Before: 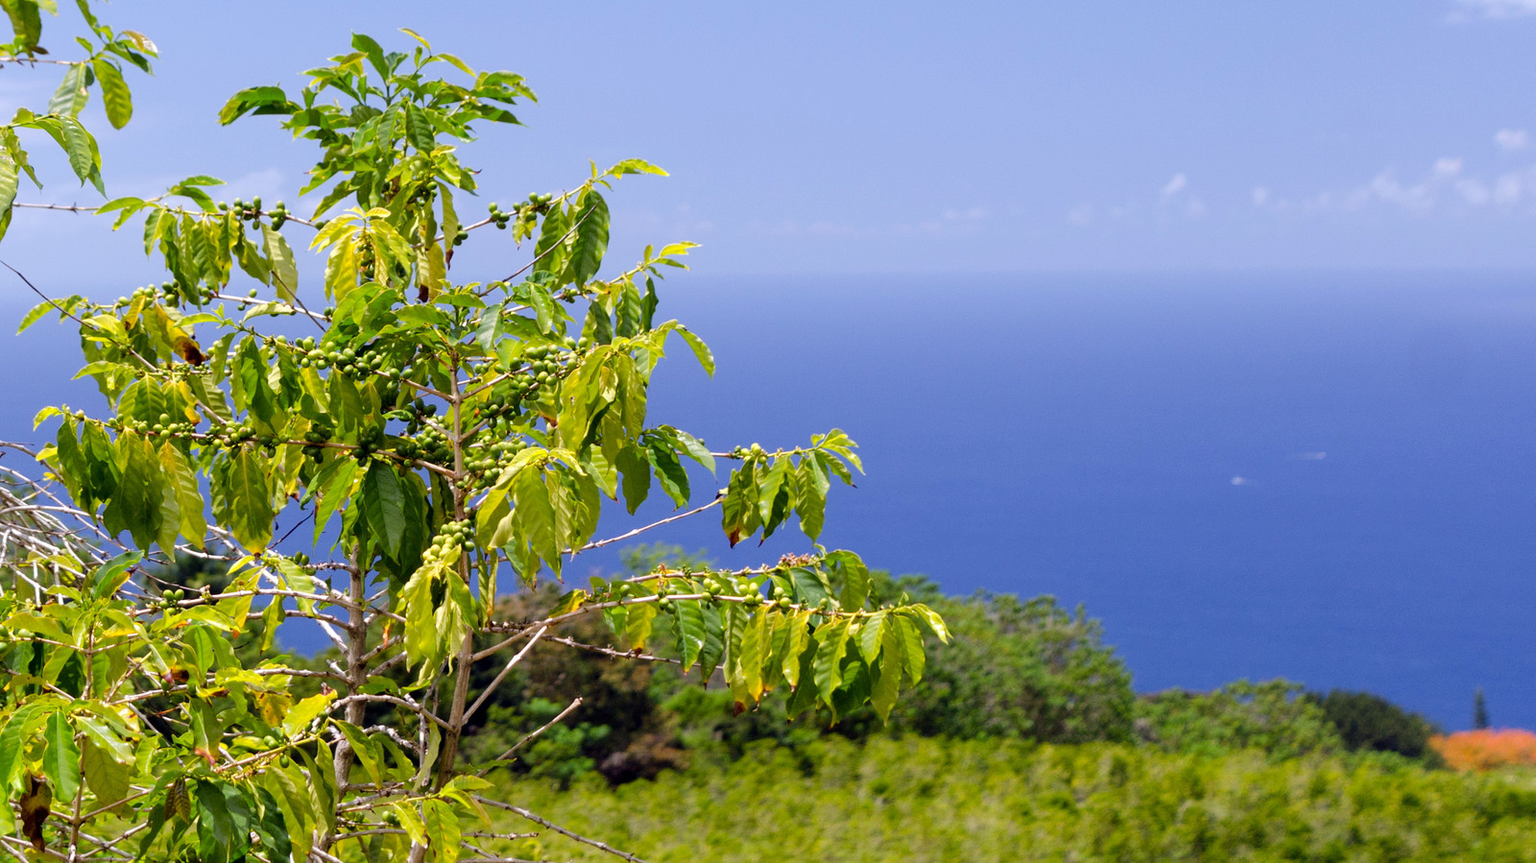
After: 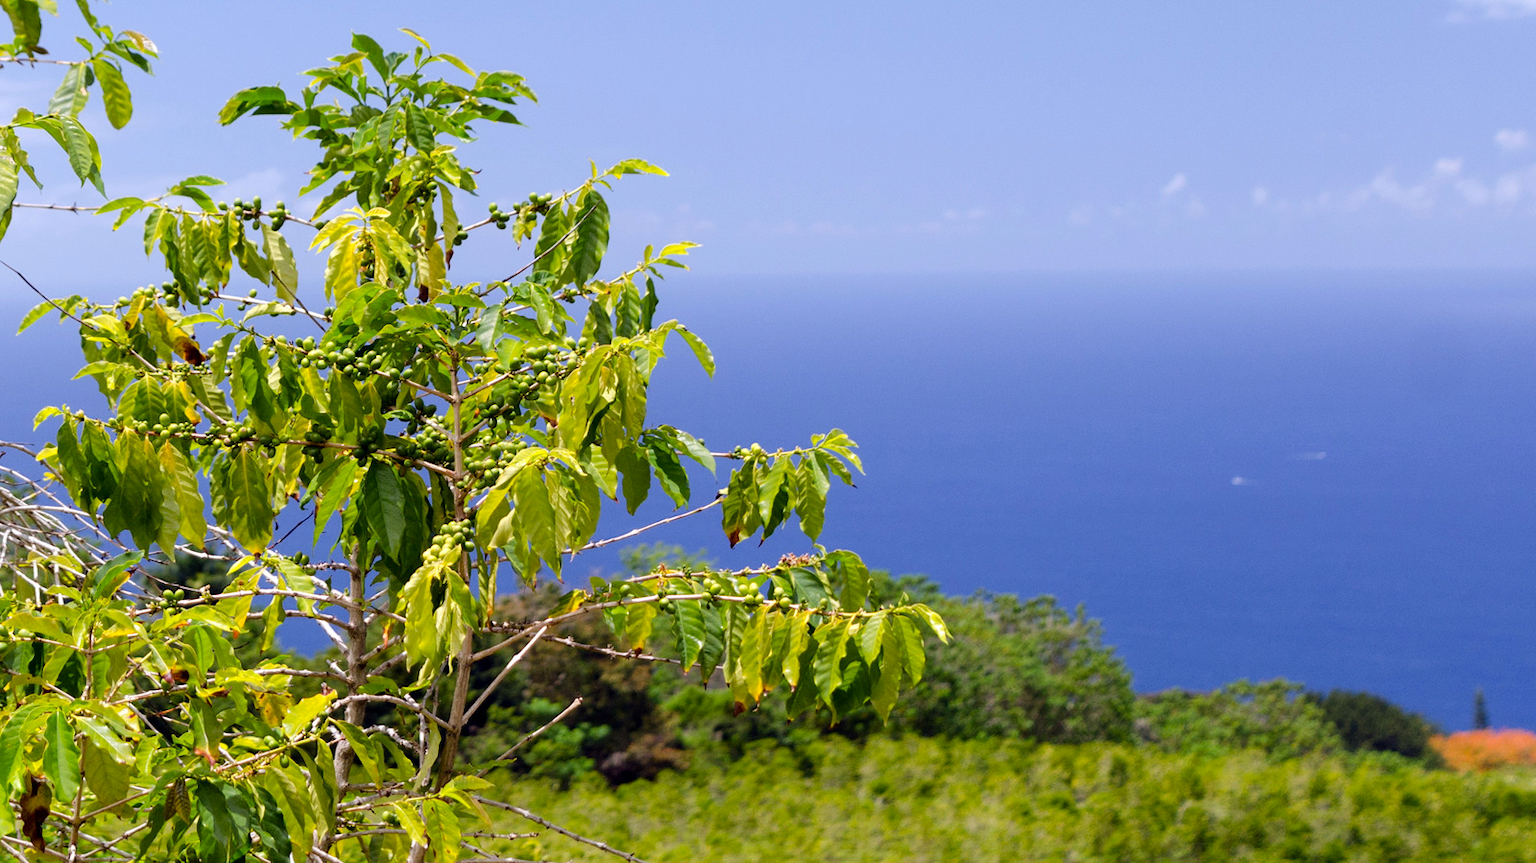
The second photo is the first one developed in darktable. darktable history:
rgb levels: preserve colors max RGB
contrast brightness saturation: contrast 0.08, saturation 0.02
